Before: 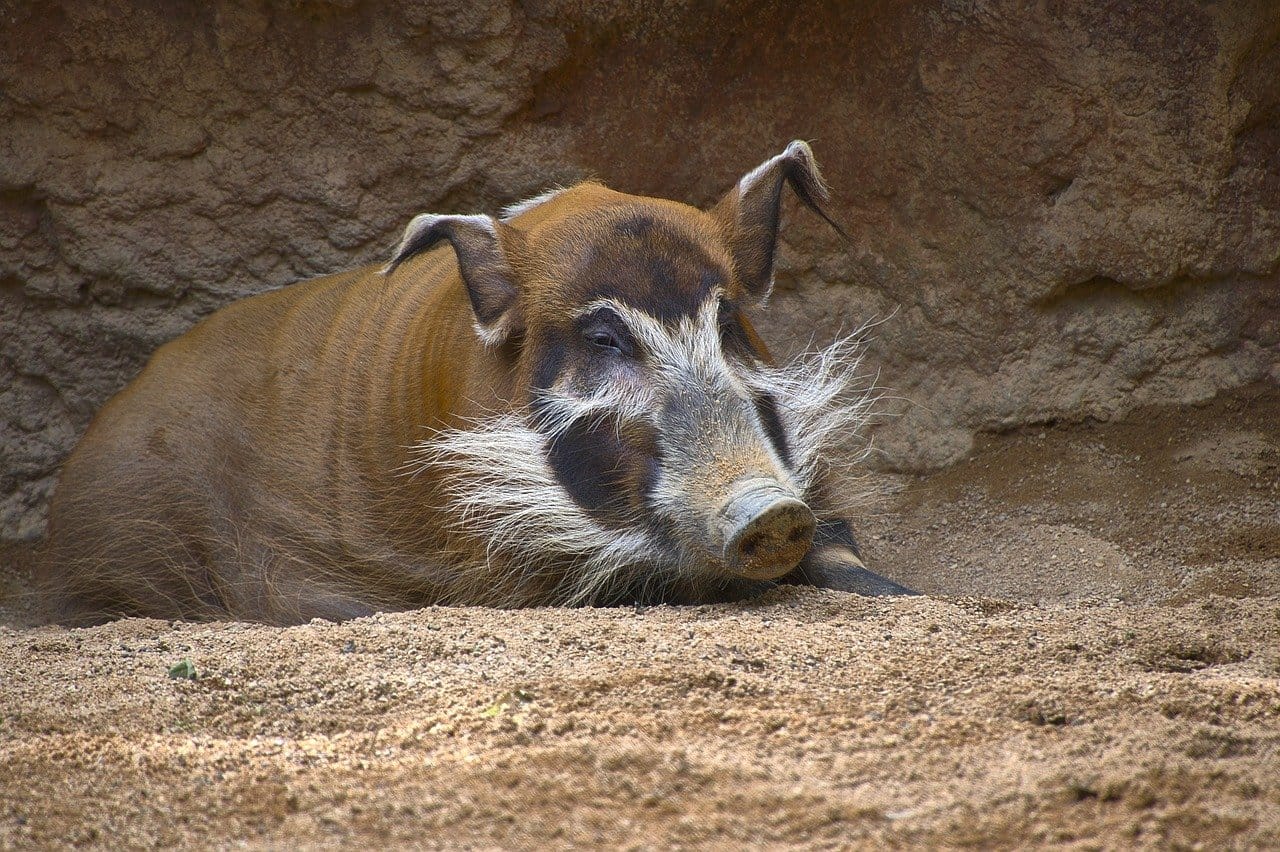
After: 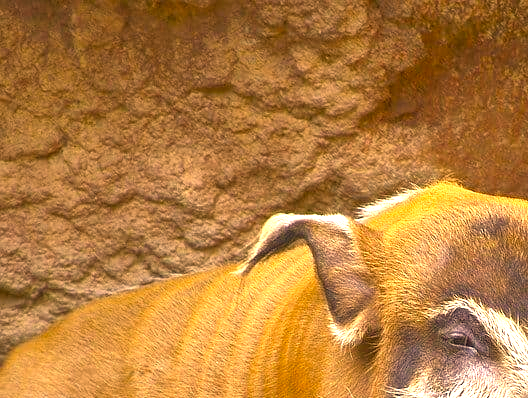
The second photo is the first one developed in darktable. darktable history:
crop and rotate: left 11.314%, top 0.1%, right 47.421%, bottom 53.152%
exposure: black level correction 0, exposure 1.748 EV, compensate highlight preservation false
color correction: highlights a* 18.12, highlights b* 35.61, shadows a* 1.65, shadows b* 6.64, saturation 1.01
